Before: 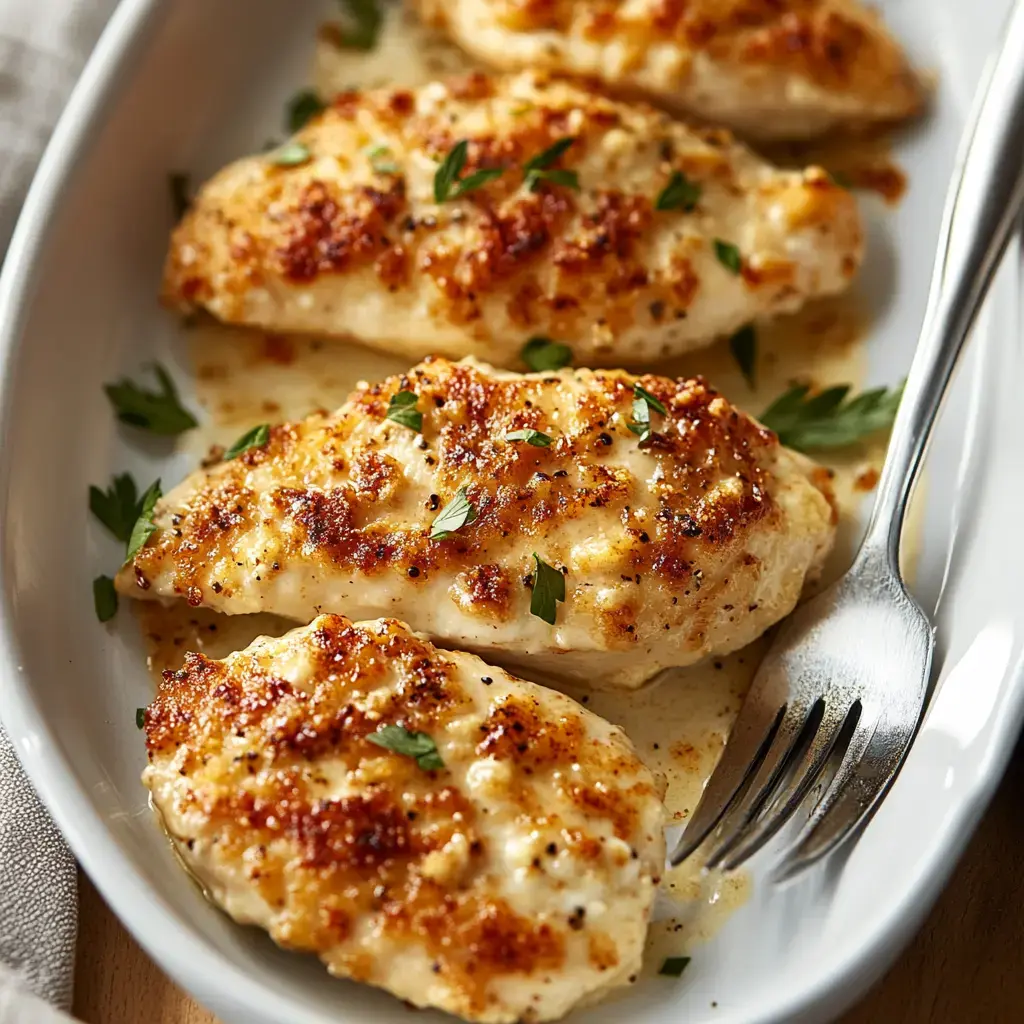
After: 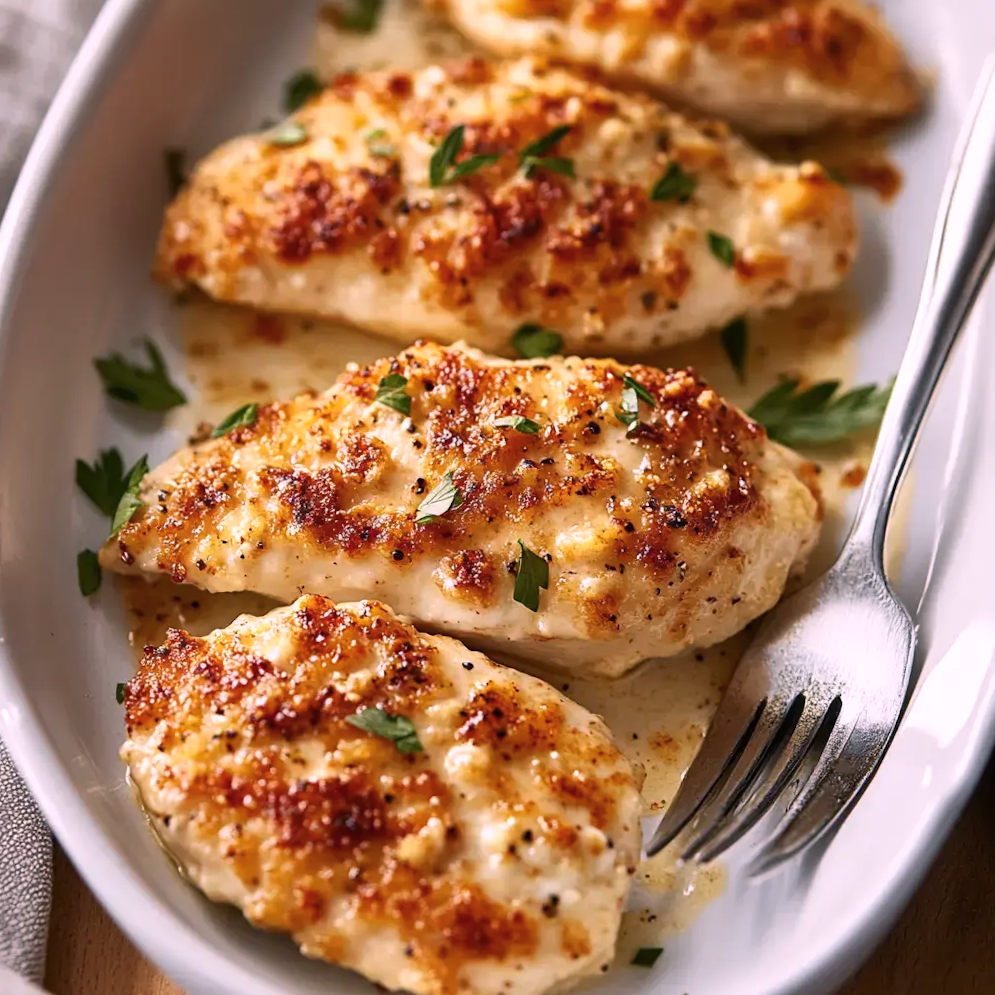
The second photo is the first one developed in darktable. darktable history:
white balance: red 1.05, blue 1.072
color balance rgb: shadows lift › chroma 1.41%, shadows lift › hue 260°, power › chroma 0.5%, power › hue 260°, highlights gain › chroma 1%, highlights gain › hue 27°, saturation formula JzAzBz (2021)
crop and rotate: angle -1.69°
